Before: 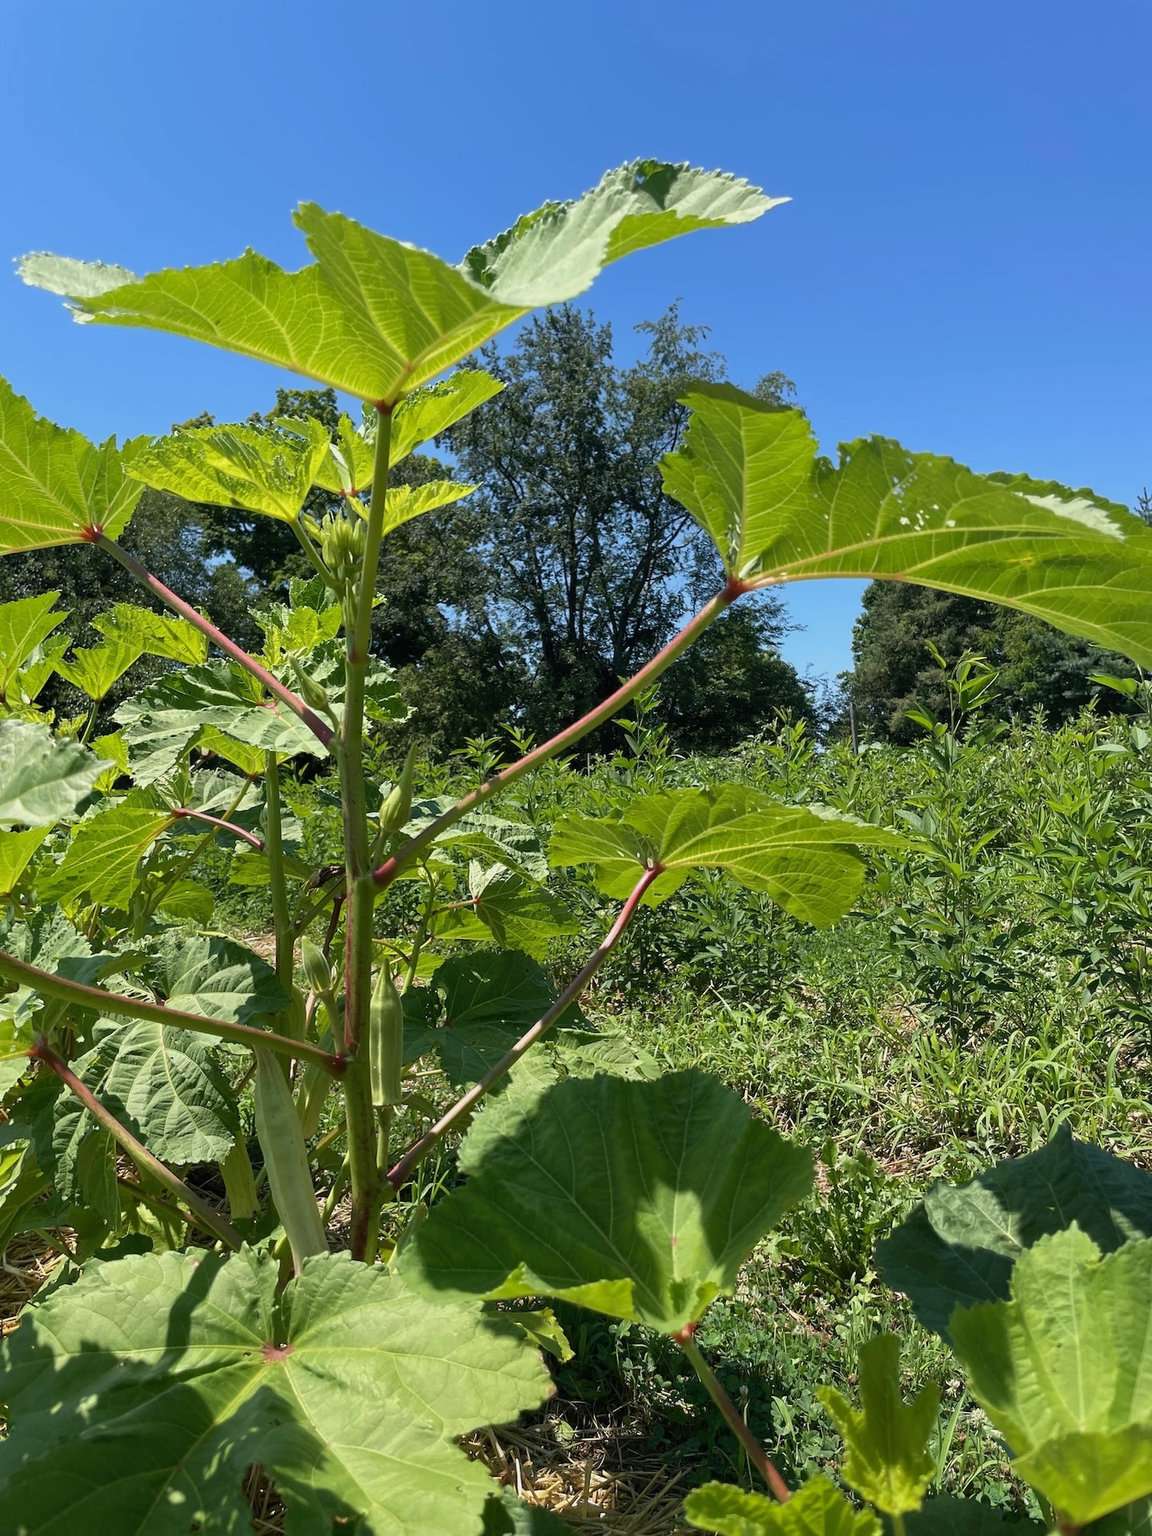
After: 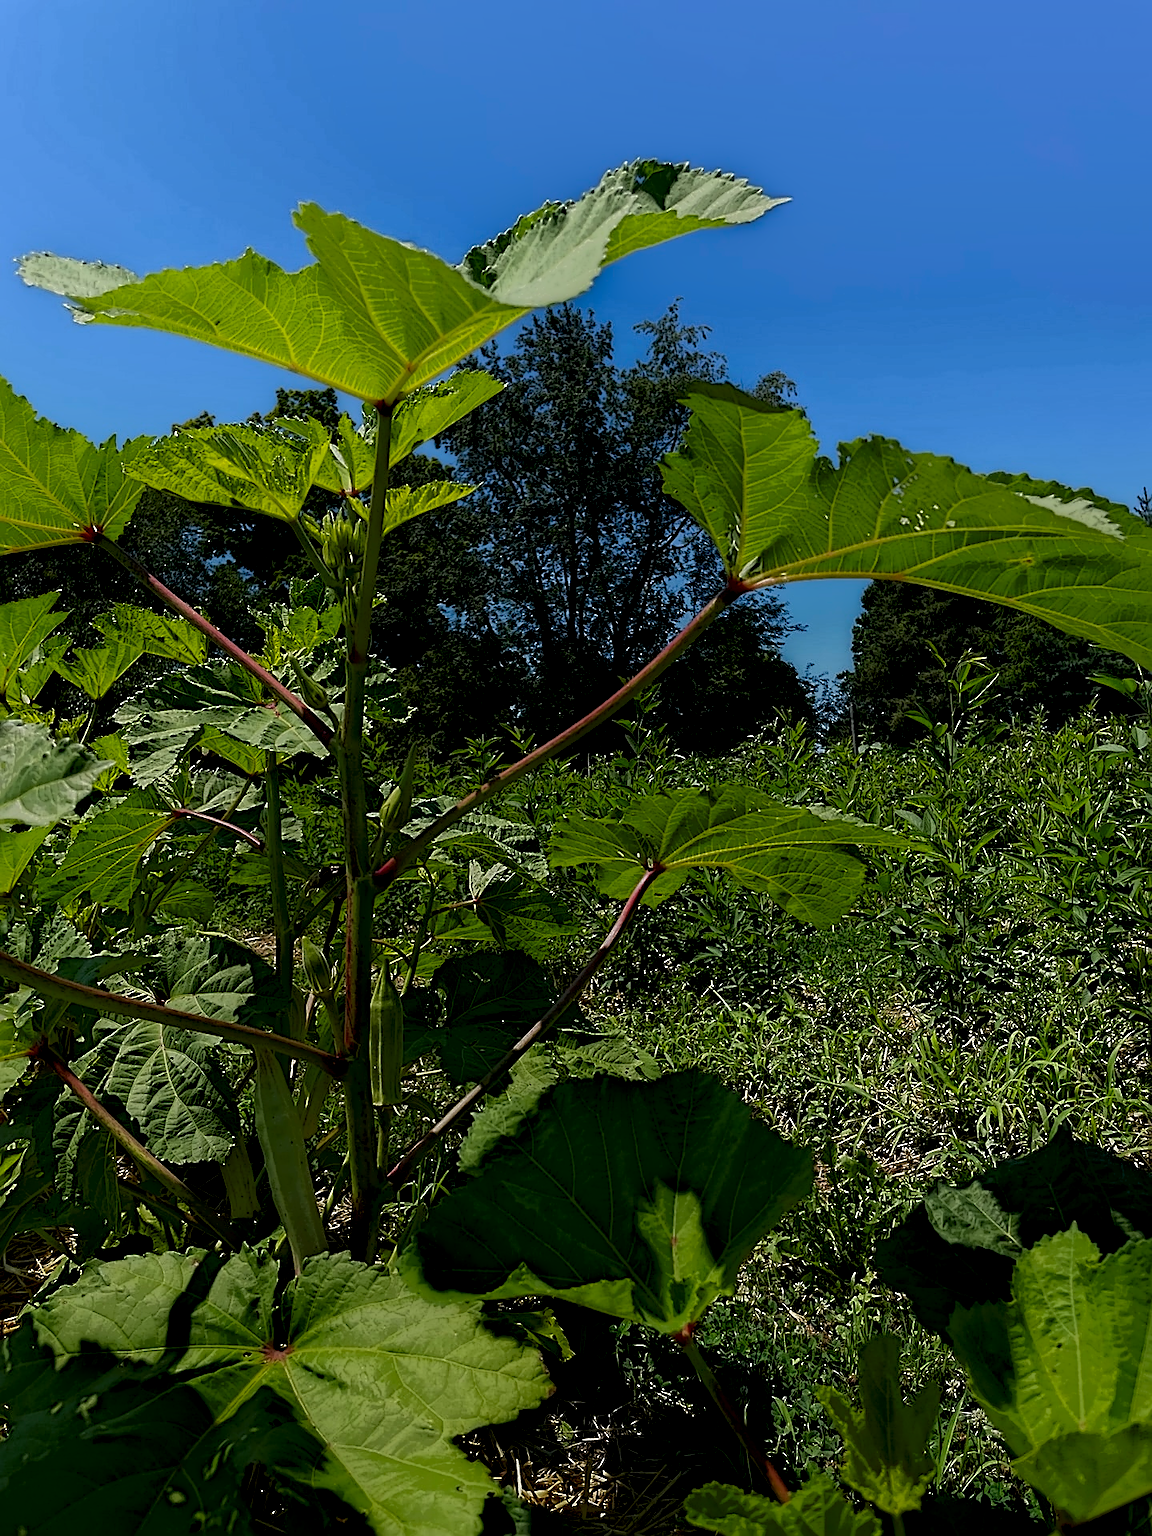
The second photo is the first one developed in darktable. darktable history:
sharpen: amount 1
local contrast: highlights 0%, shadows 198%, detail 164%, midtone range 0.001
